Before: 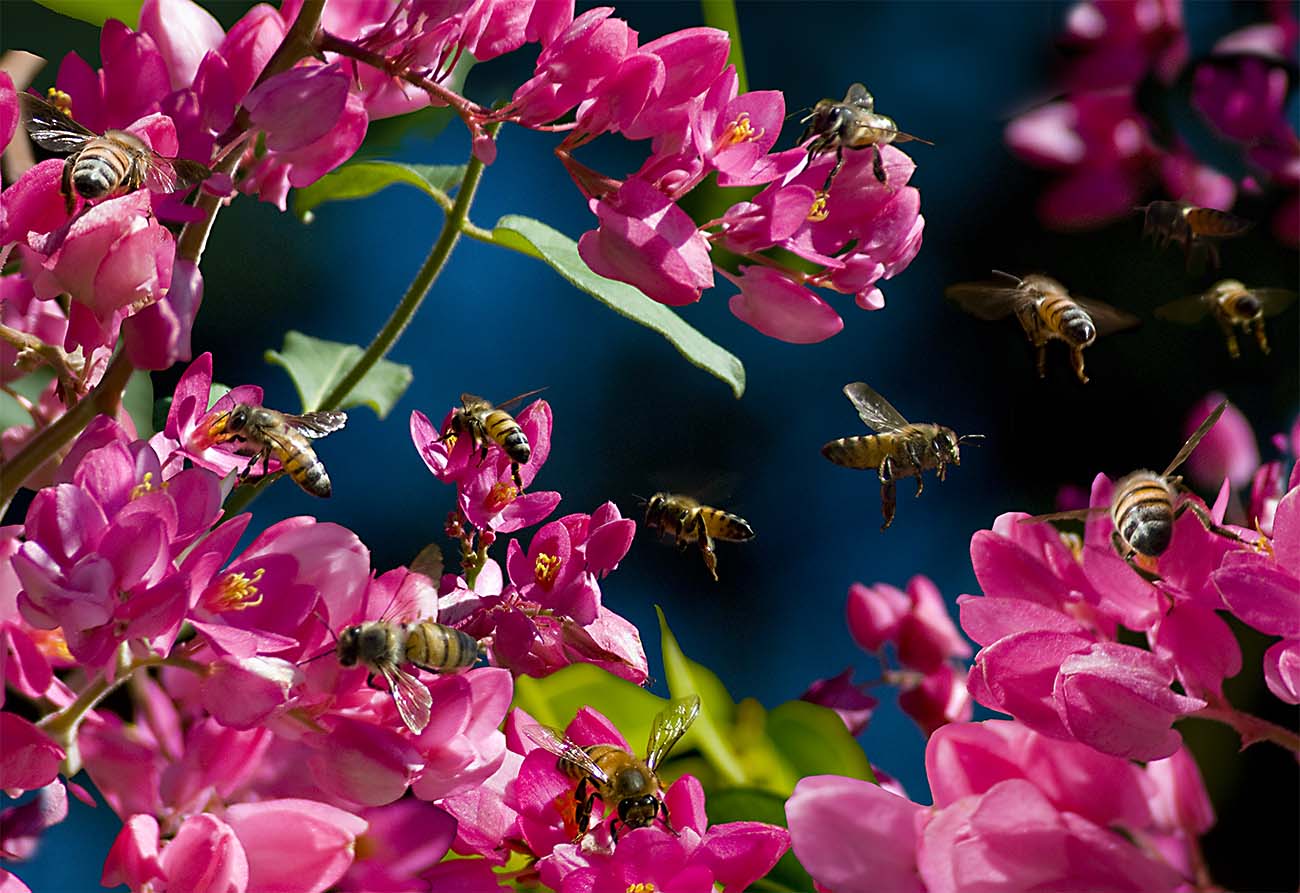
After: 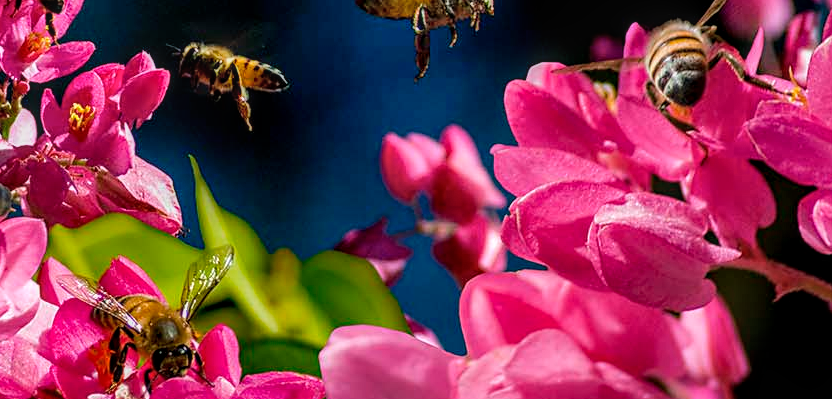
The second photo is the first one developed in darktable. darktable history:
shadows and highlights: radius 103.17, shadows 50.58, highlights -64.32, soften with gaussian
local contrast: highlights 6%, shadows 3%, detail 133%
crop and rotate: left 35.923%, top 50.395%, bottom 4.915%
